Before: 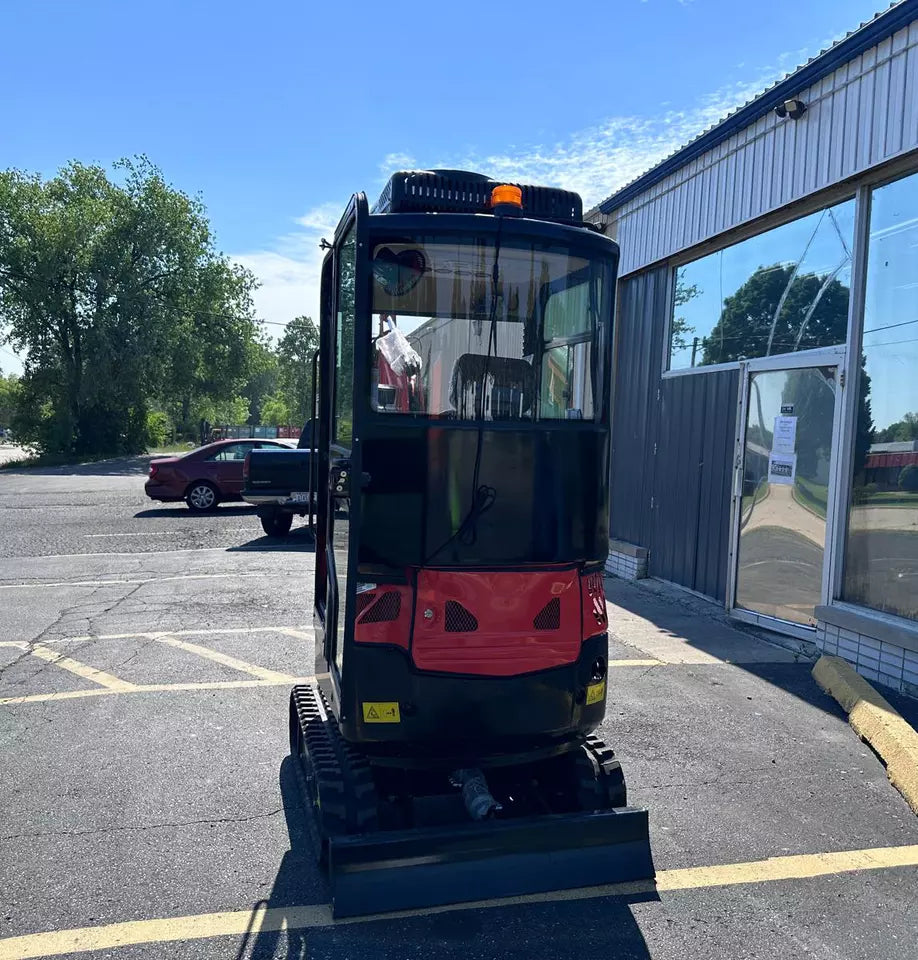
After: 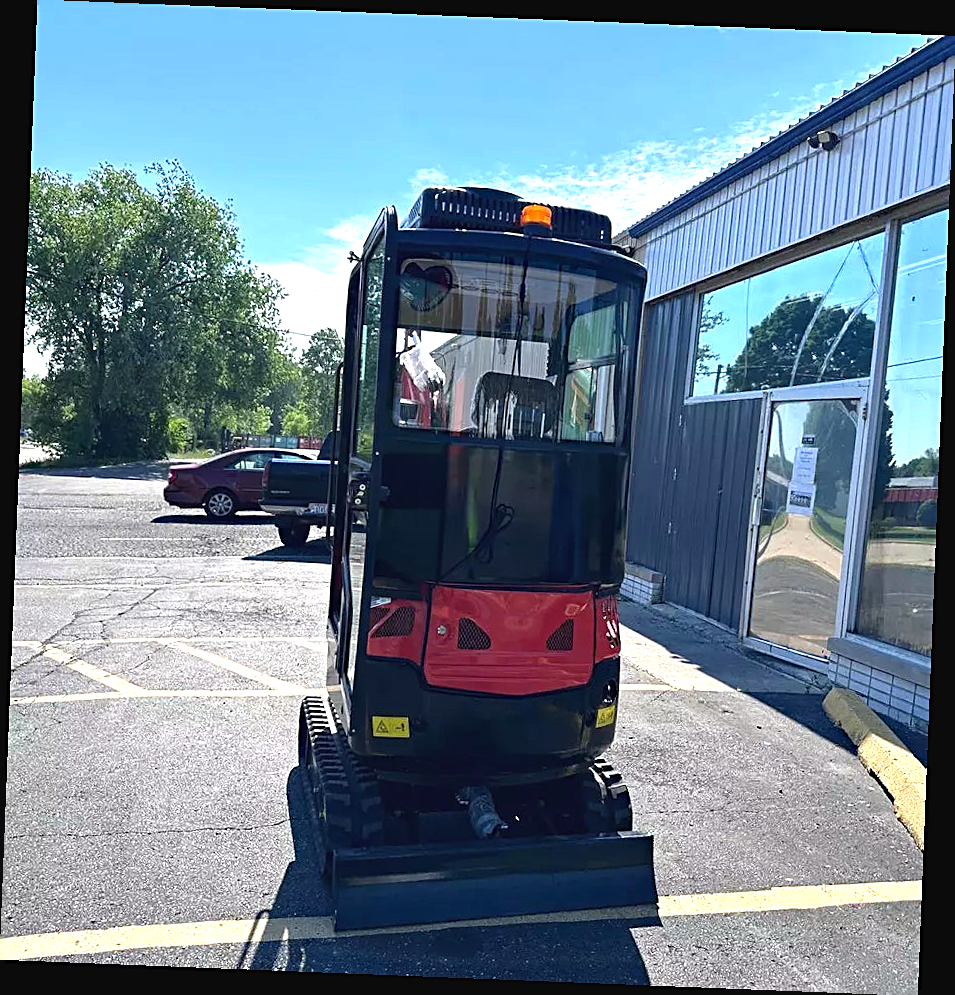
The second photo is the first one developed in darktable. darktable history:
exposure: black level correction -0.002, exposure 0.708 EV, compensate exposure bias true, compensate highlight preservation false
sharpen: on, module defaults
haze removal: compatibility mode true, adaptive false
rotate and perspective: rotation 2.27°, automatic cropping off
